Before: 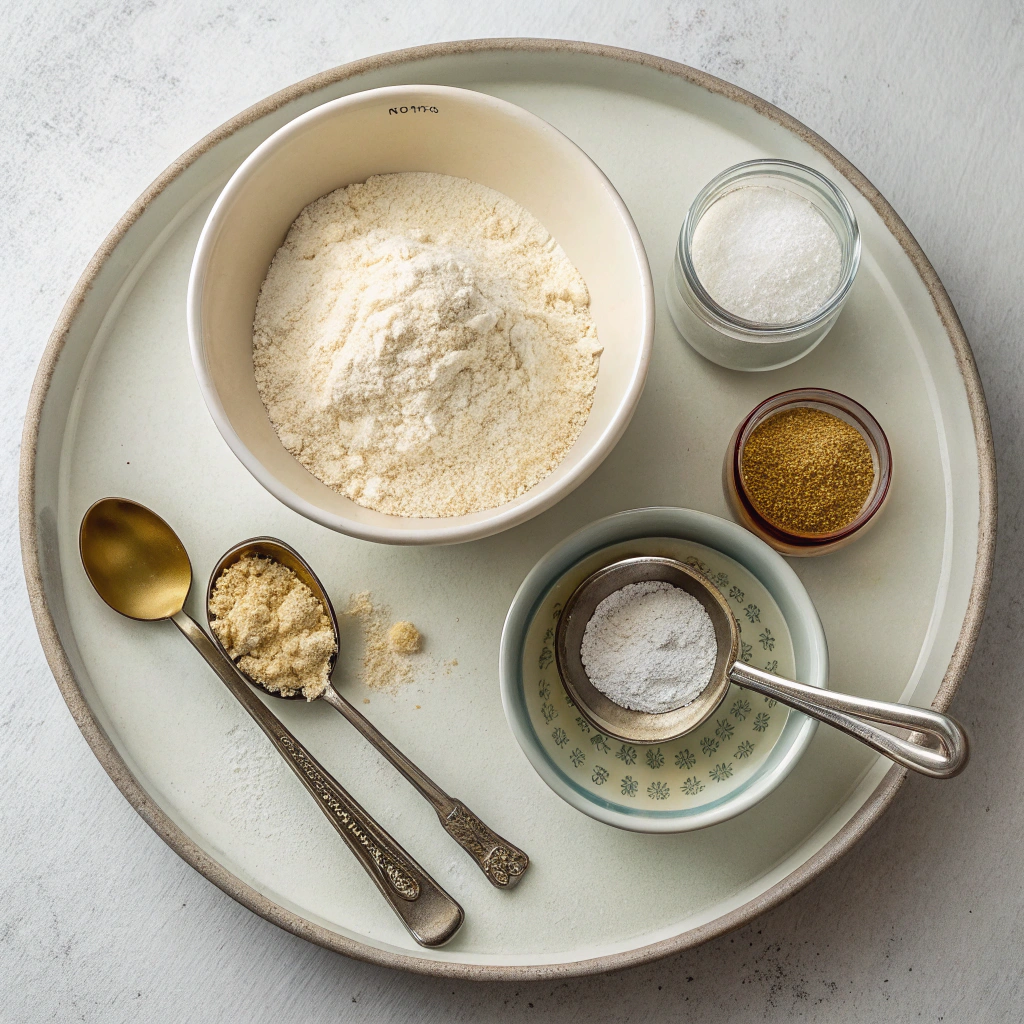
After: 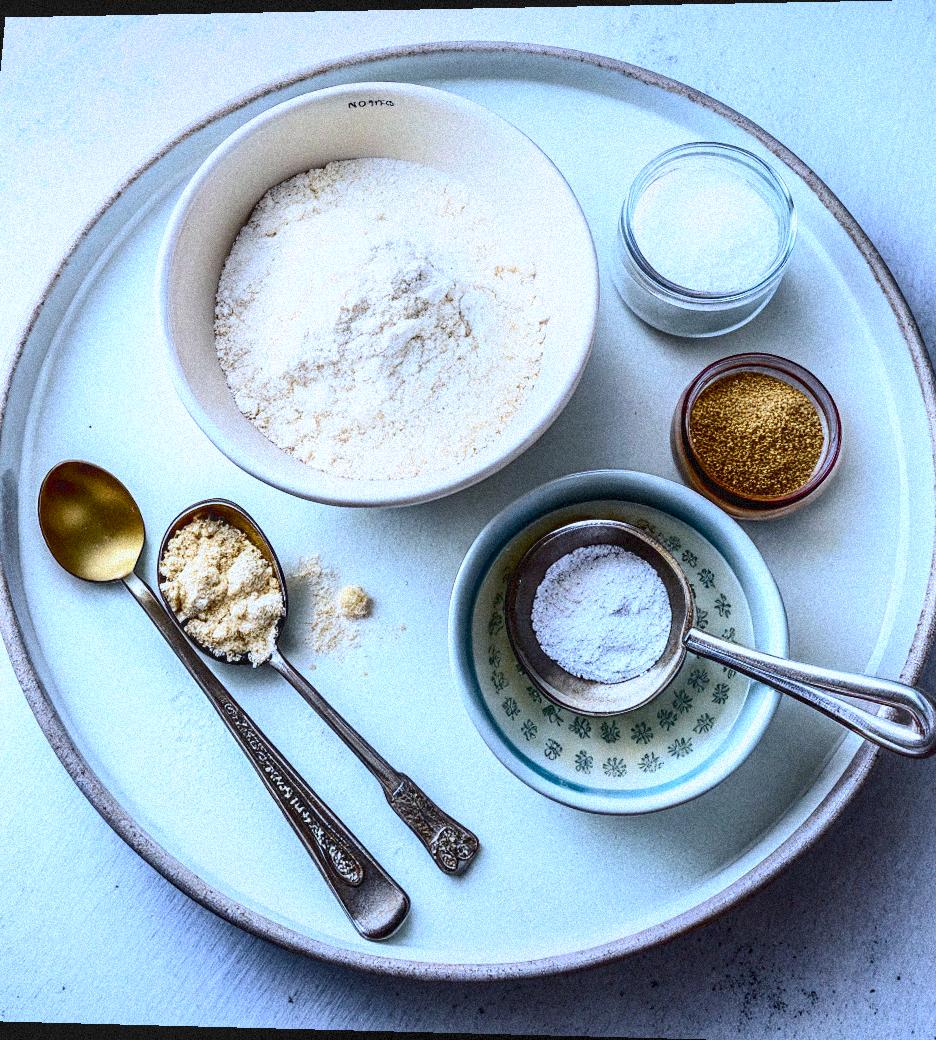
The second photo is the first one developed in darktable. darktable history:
crop: left 7.598%, right 7.873%
color calibration: illuminant as shot in camera, adaptation linear Bradford (ICC v4), x 0.406, y 0.405, temperature 3570.35 K, saturation algorithm version 1 (2020)
contrast brightness saturation: contrast 0.32, brightness -0.08, saturation 0.17
rotate and perspective: rotation 0.128°, lens shift (vertical) -0.181, lens shift (horizontal) -0.044, shear 0.001, automatic cropping off
grain: coarseness 9.38 ISO, strength 34.99%, mid-tones bias 0%
base curve: curves: ch0 [(0.017, 0) (0.425, 0.441) (0.844, 0.933) (1, 1)], preserve colors none
exposure: exposure 0.3 EV, compensate highlight preservation false
local contrast: detail 110%
